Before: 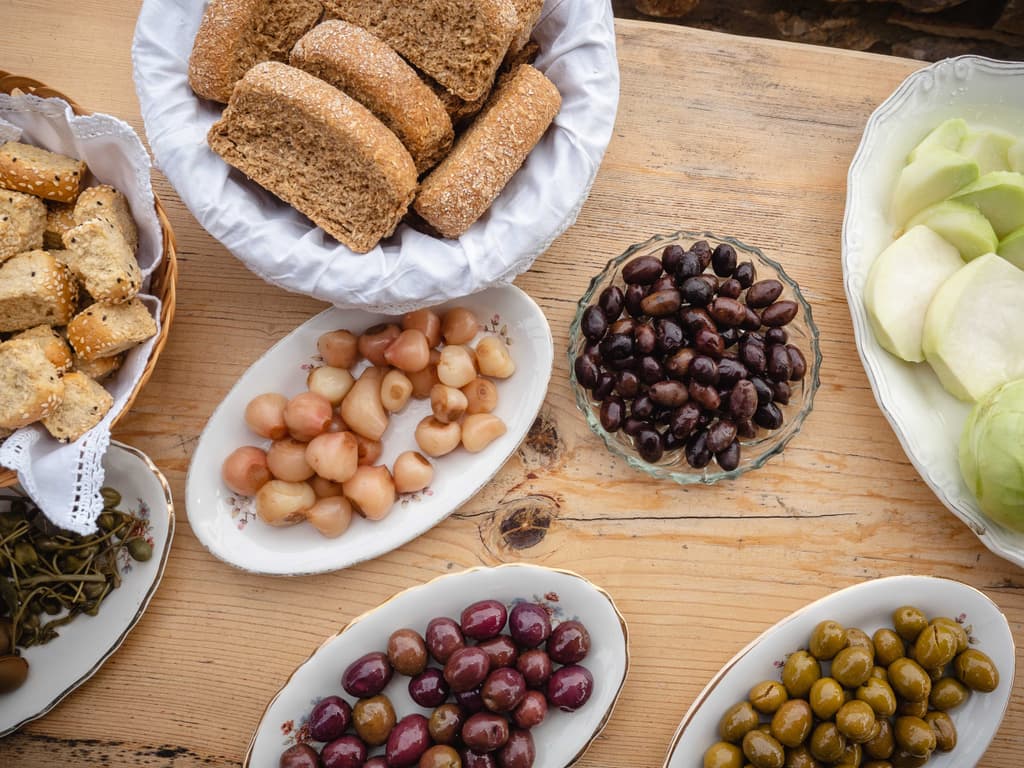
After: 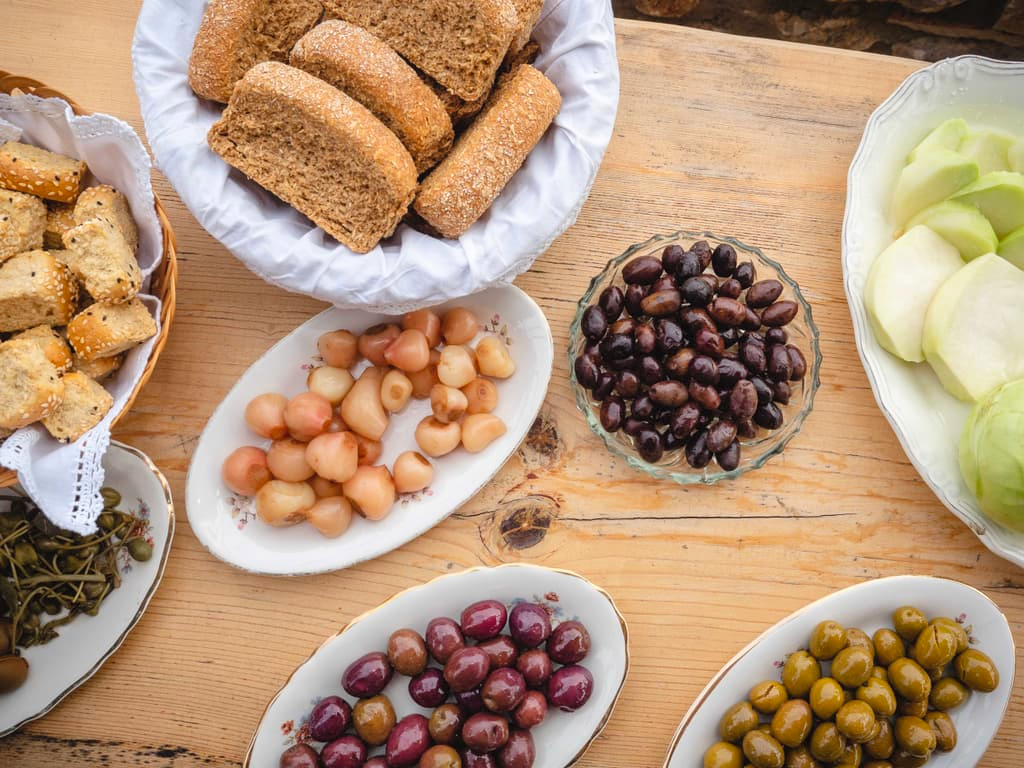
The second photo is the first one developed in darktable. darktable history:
contrast brightness saturation: brightness 0.093, saturation 0.194
